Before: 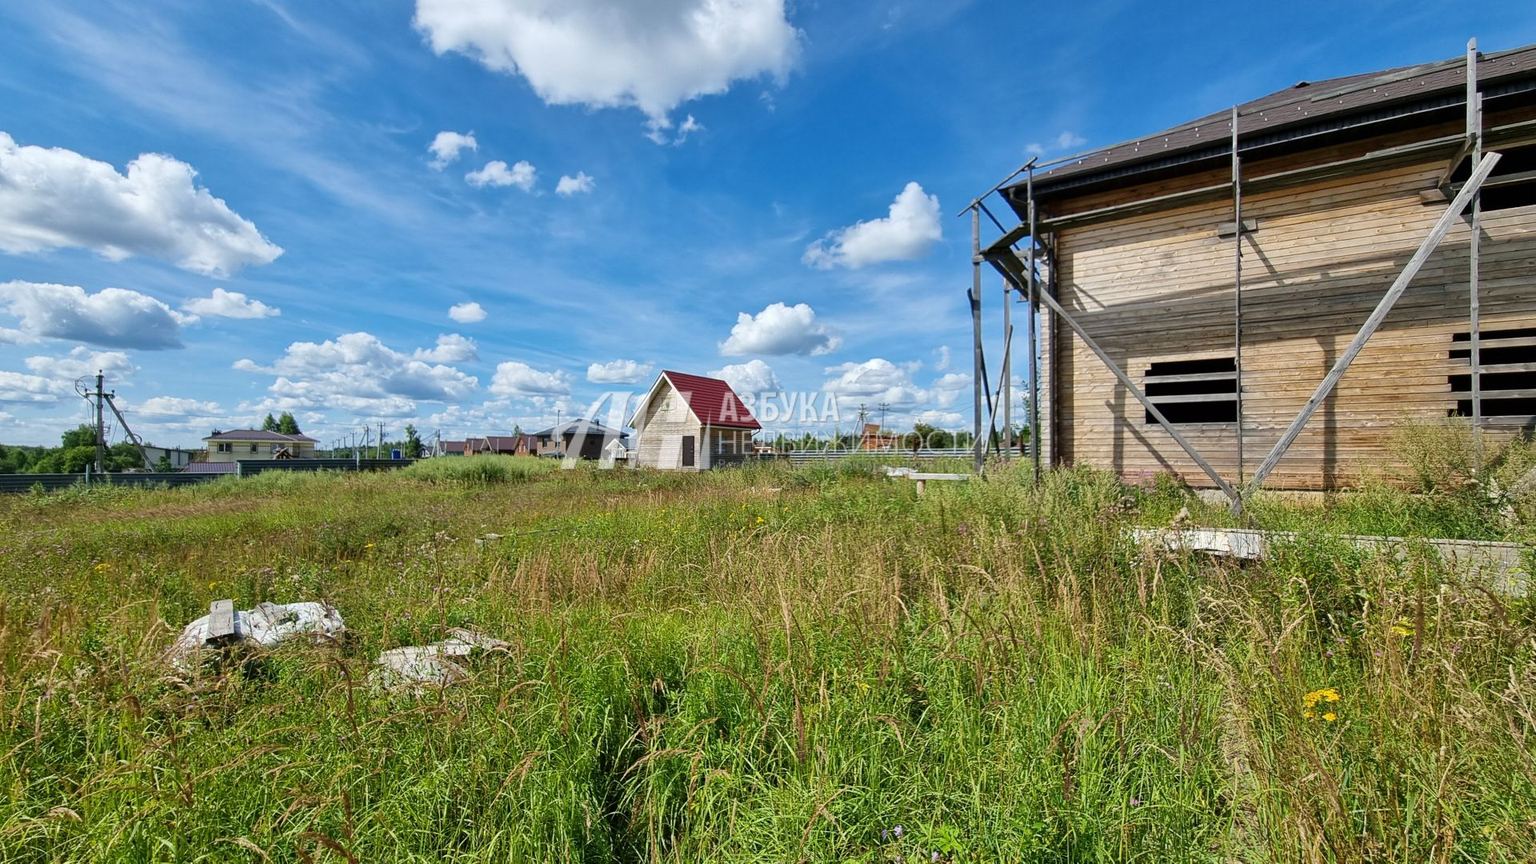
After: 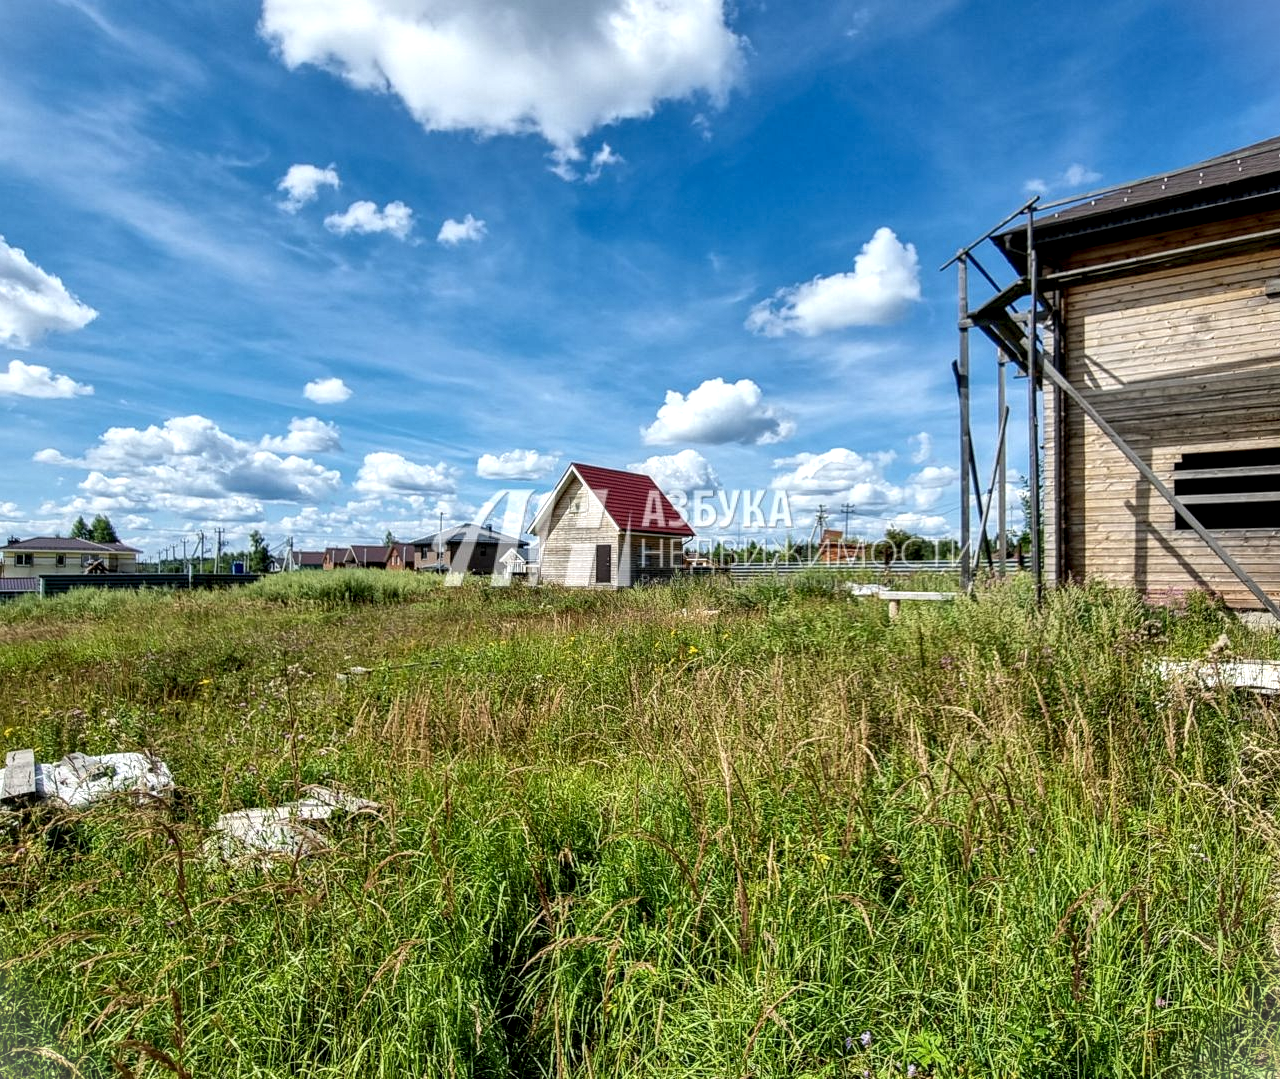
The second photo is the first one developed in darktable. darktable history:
crop and rotate: left 13.418%, right 19.904%
local contrast: detail 160%
vignetting: fall-off start 115.79%, fall-off radius 58.08%, brightness 0.312, saturation -0.002
